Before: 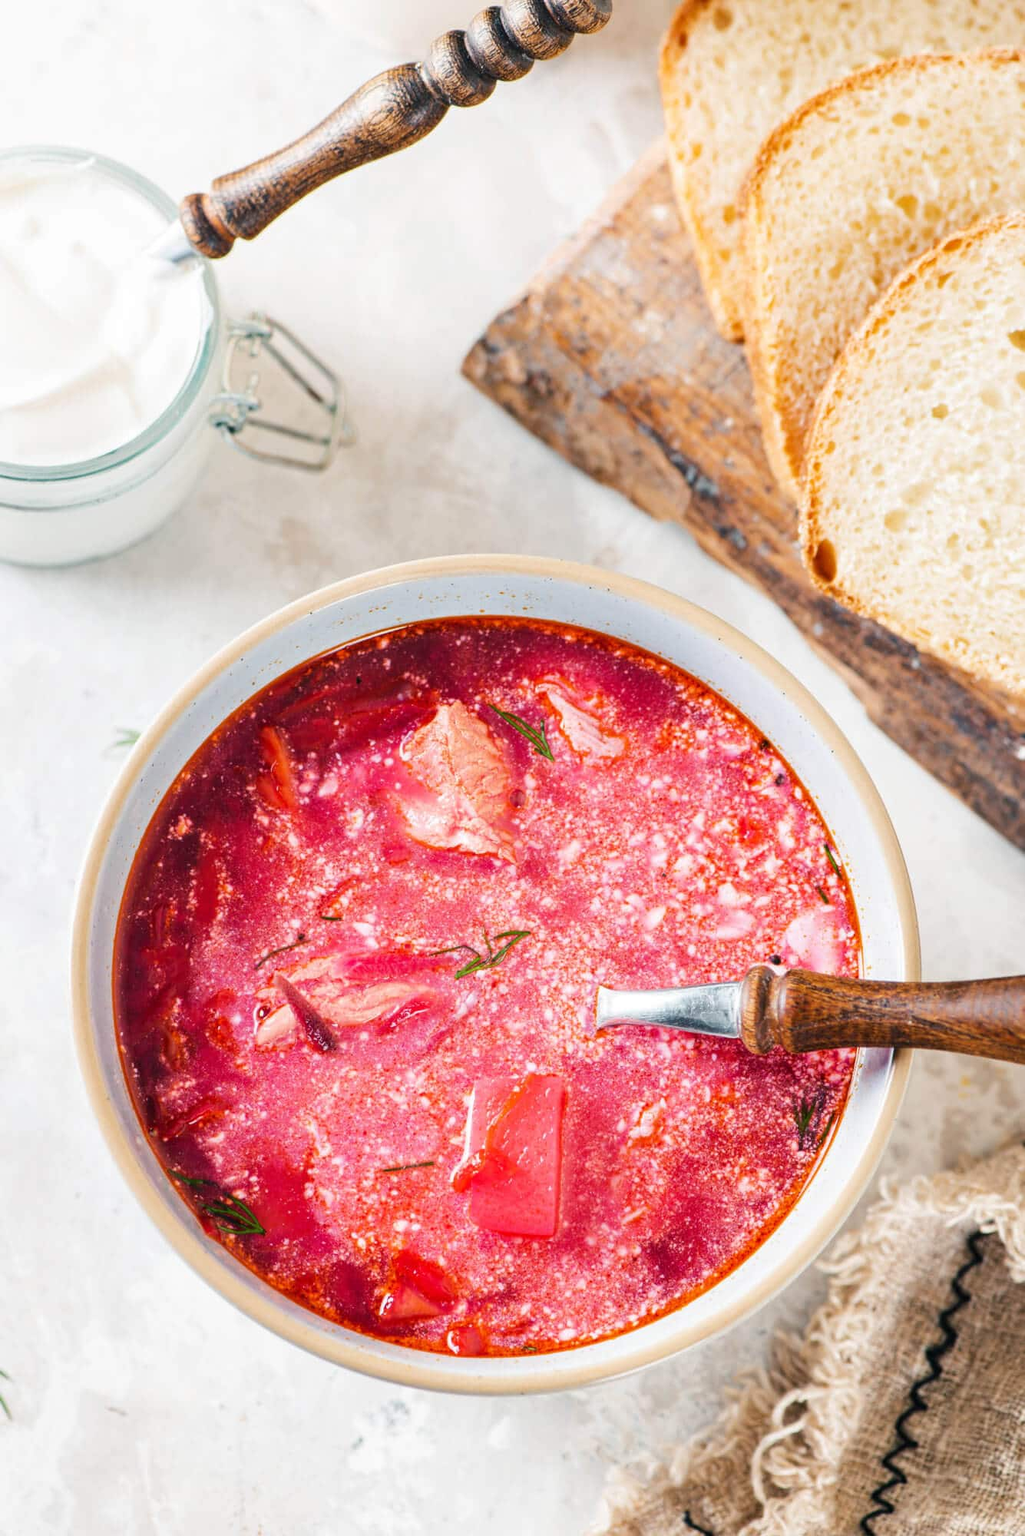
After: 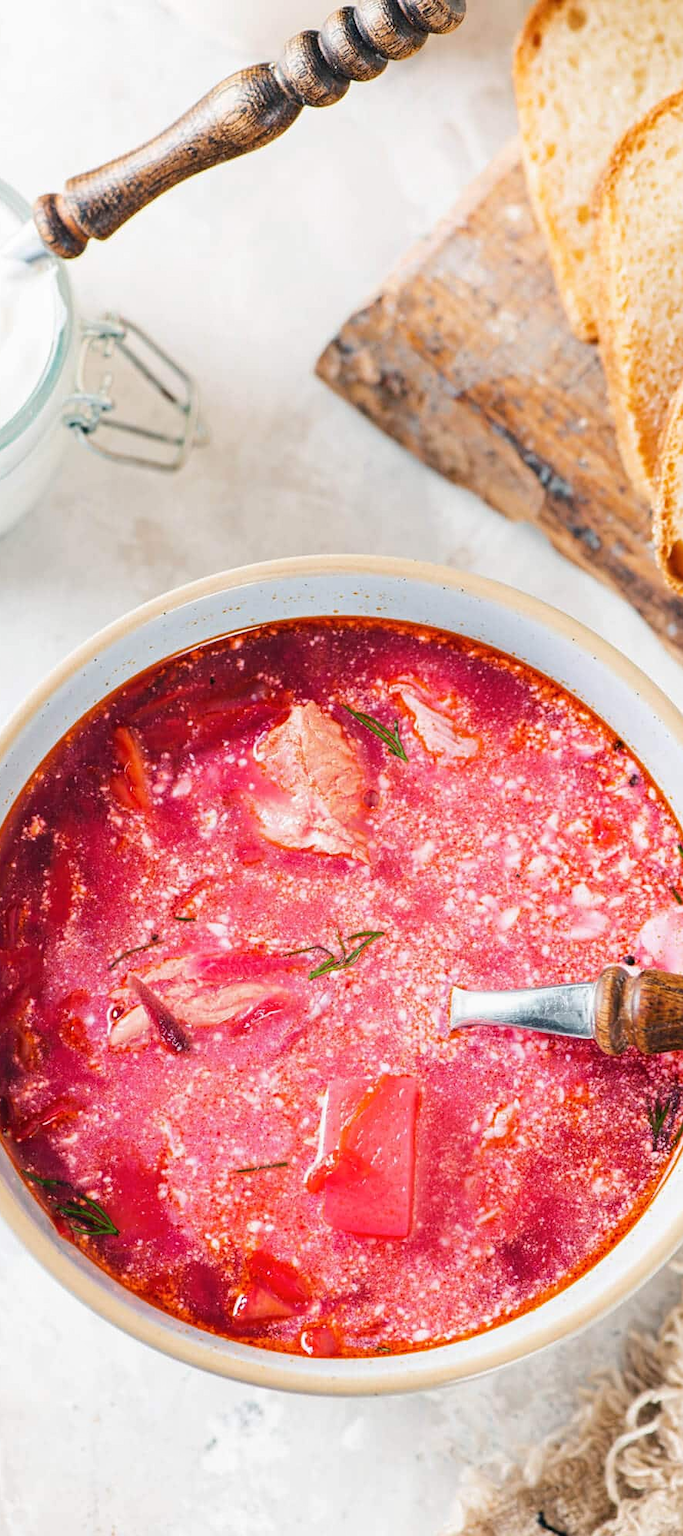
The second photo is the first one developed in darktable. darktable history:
sharpen: amount 0.207
local contrast: mode bilateral grid, contrast 100, coarseness 99, detail 89%, midtone range 0.2
crop and rotate: left 14.354%, right 18.957%
